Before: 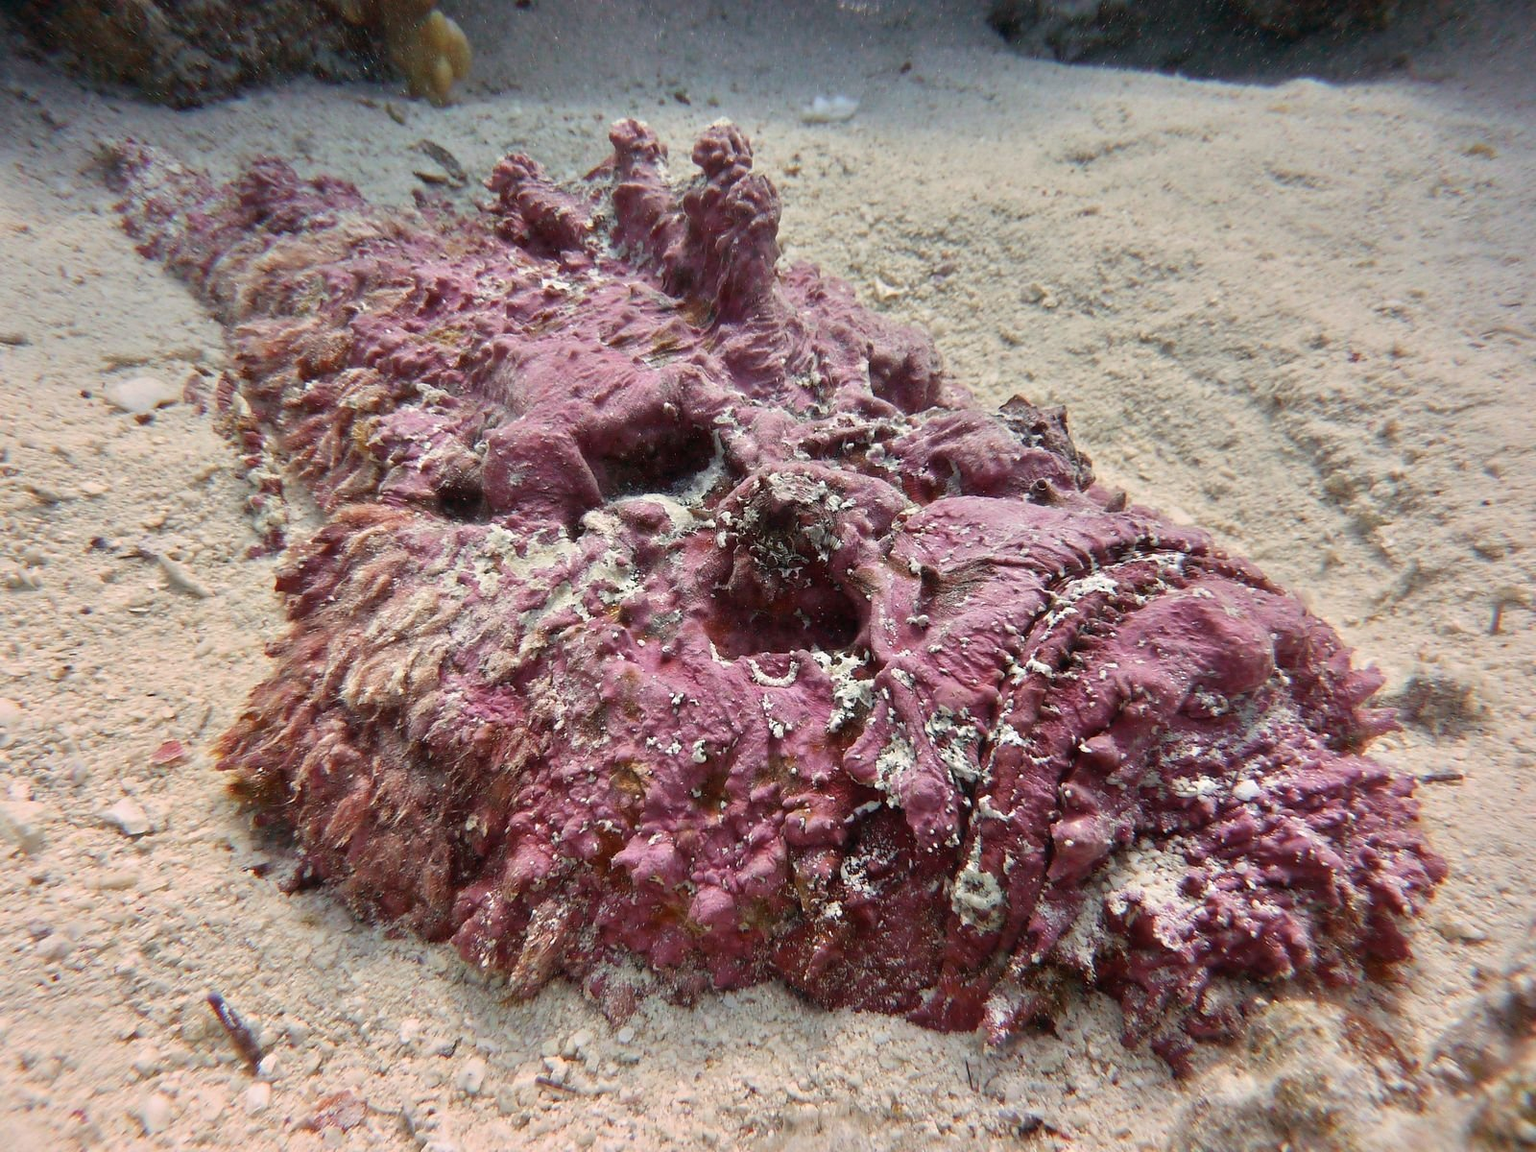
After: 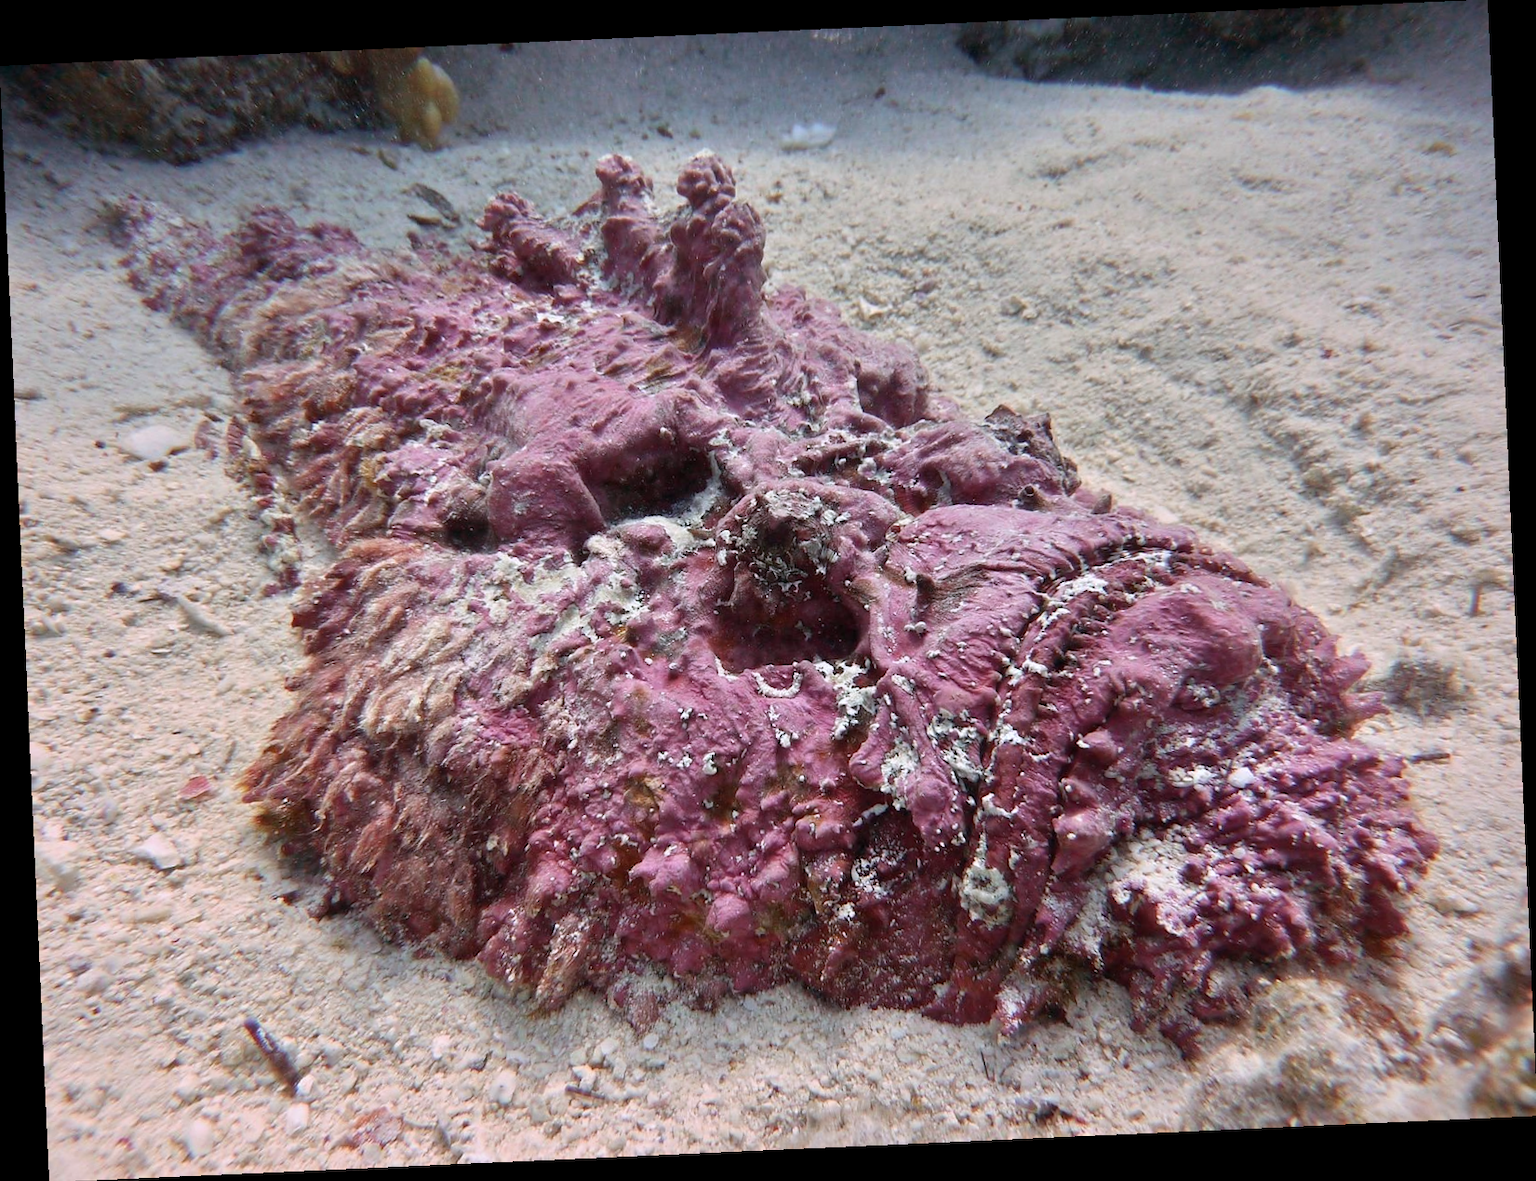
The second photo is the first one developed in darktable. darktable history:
rotate and perspective: rotation -2.56°, automatic cropping off
color calibration: illuminant as shot in camera, x 0.358, y 0.373, temperature 4628.91 K
